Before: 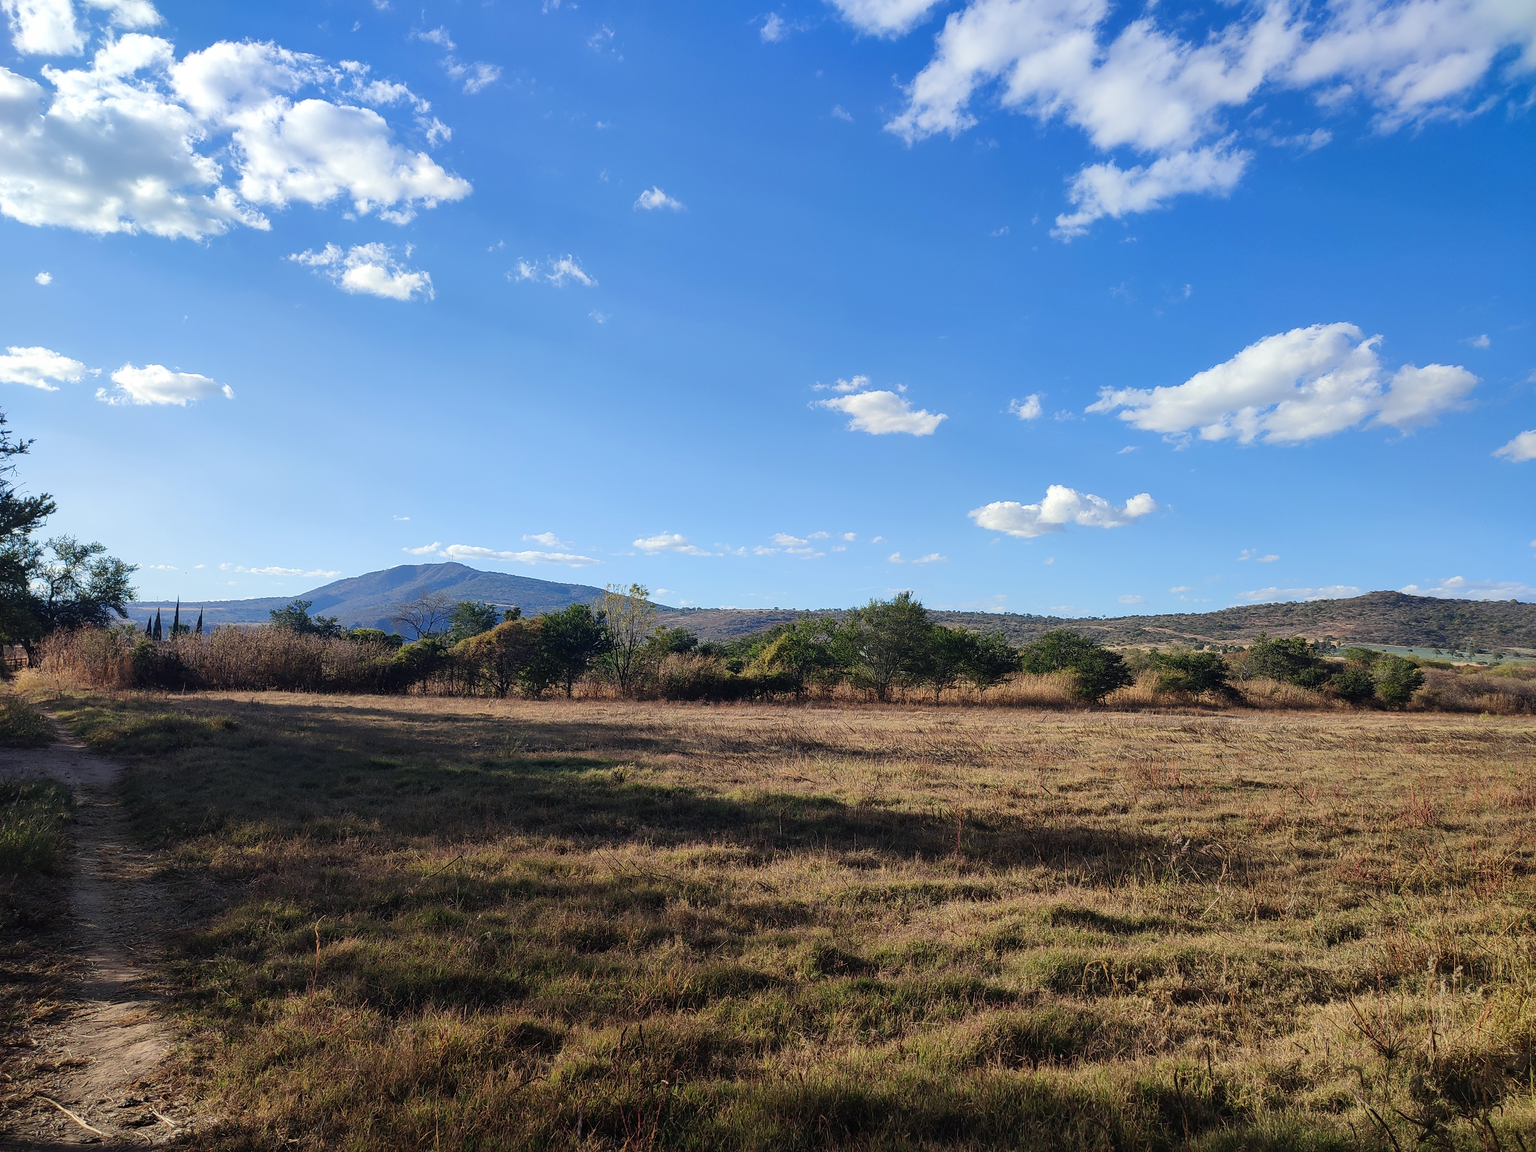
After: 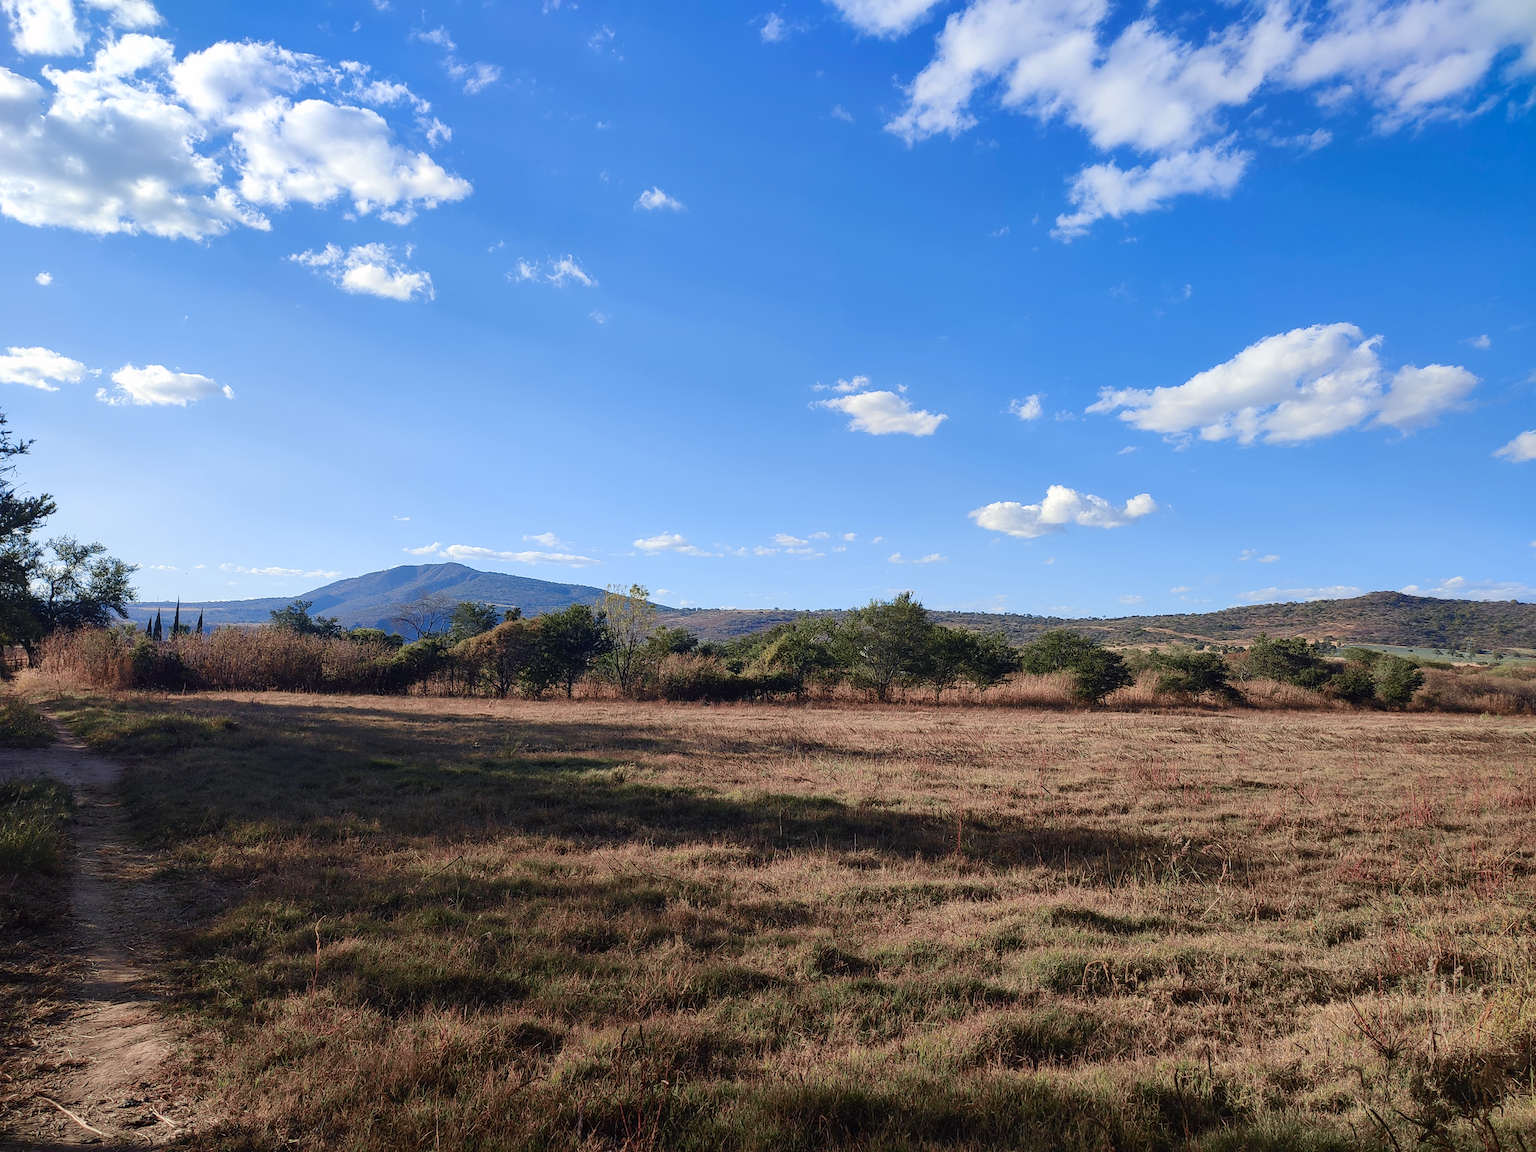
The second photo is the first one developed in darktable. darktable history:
tone equalizer: on, module defaults
tone curve: curves: ch1 [(0, 0) (0.214, 0.291) (0.372, 0.44) (0.463, 0.476) (0.498, 0.502) (0.521, 0.531) (1, 1)]; ch2 [(0, 0) (0.456, 0.447) (0.5, 0.5) (0.547, 0.557) (0.592, 0.57) (0.631, 0.602) (1, 1)], color space Lab, independent channels, preserve colors none
